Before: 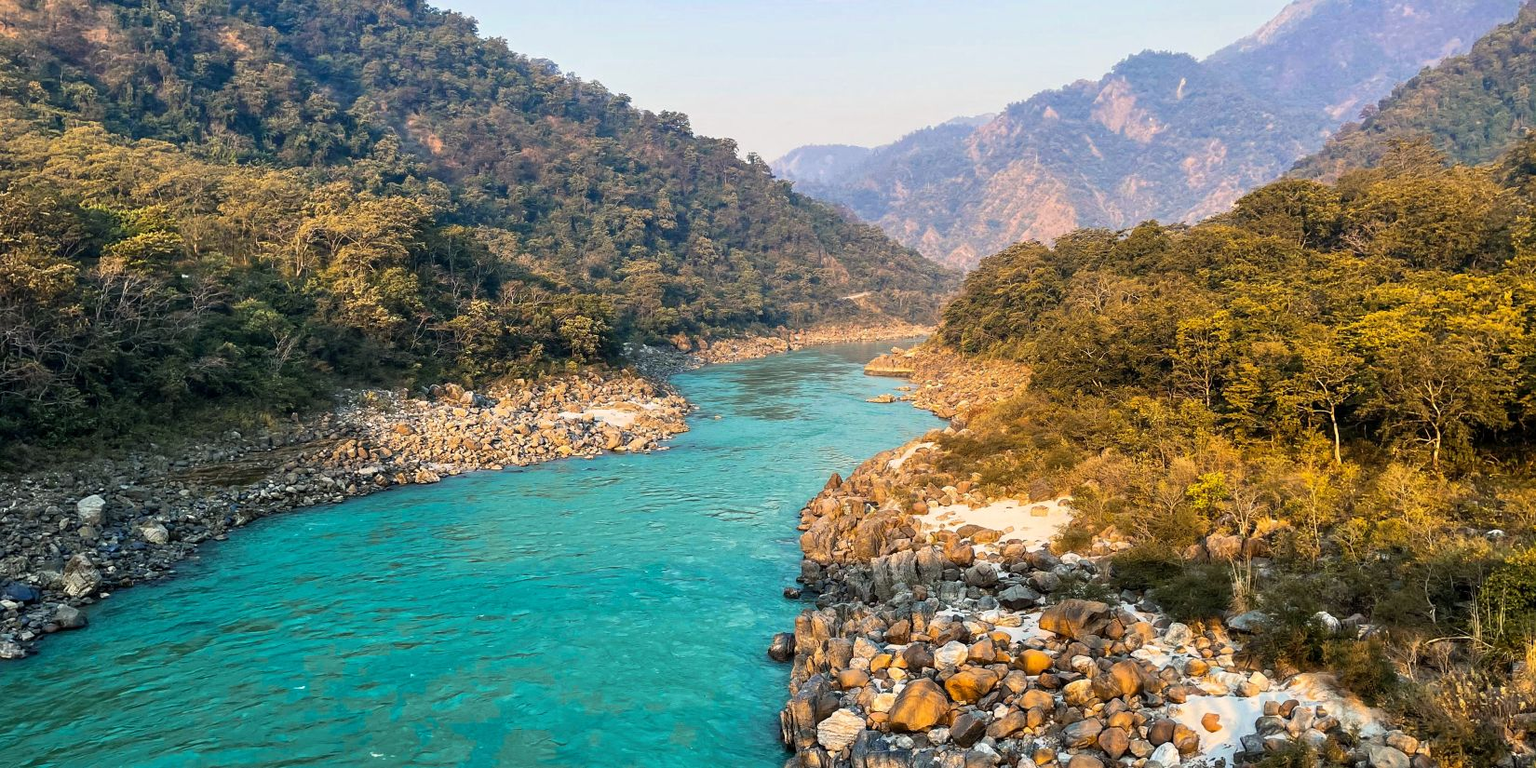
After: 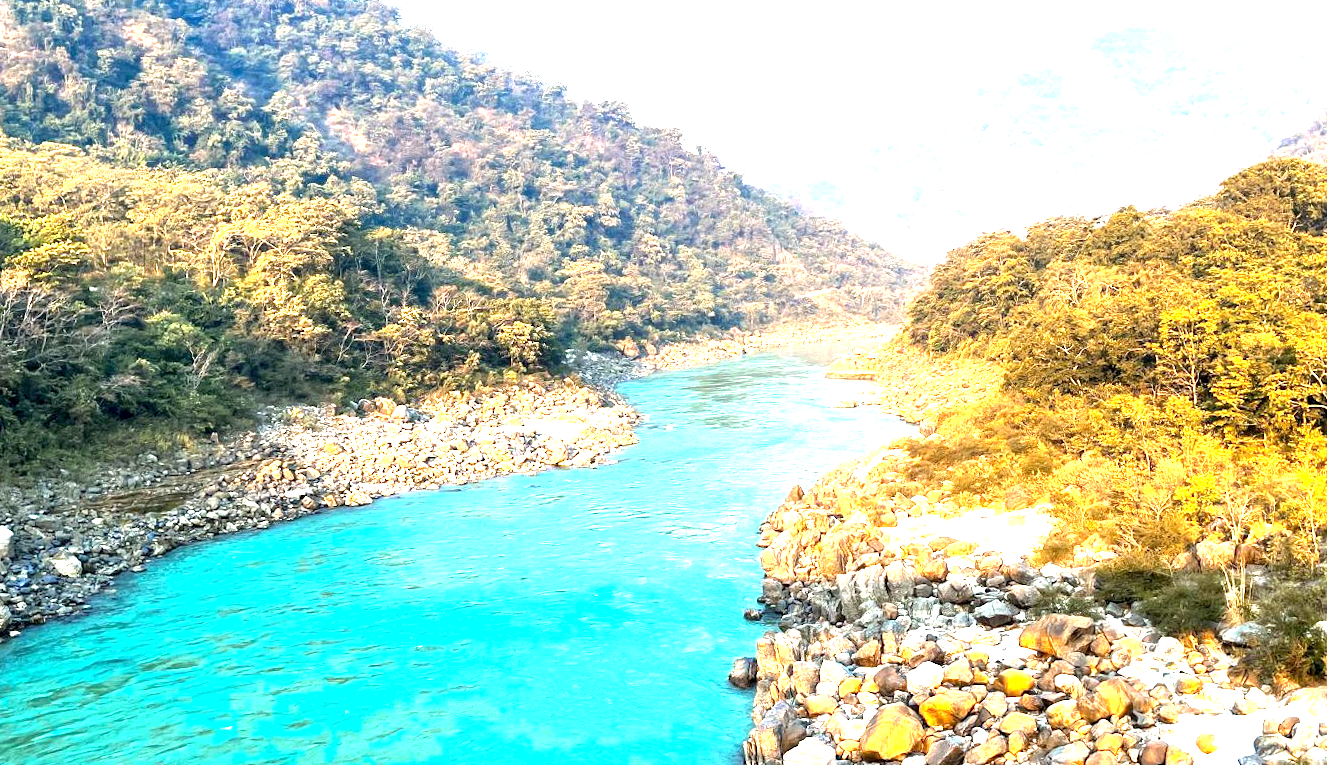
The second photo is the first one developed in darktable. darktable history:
exposure: black level correction 0.002, exposure 1.99 EV, compensate highlight preservation false
crop and rotate: angle 1.3°, left 4.272%, top 0.572%, right 11.654%, bottom 2.486%
